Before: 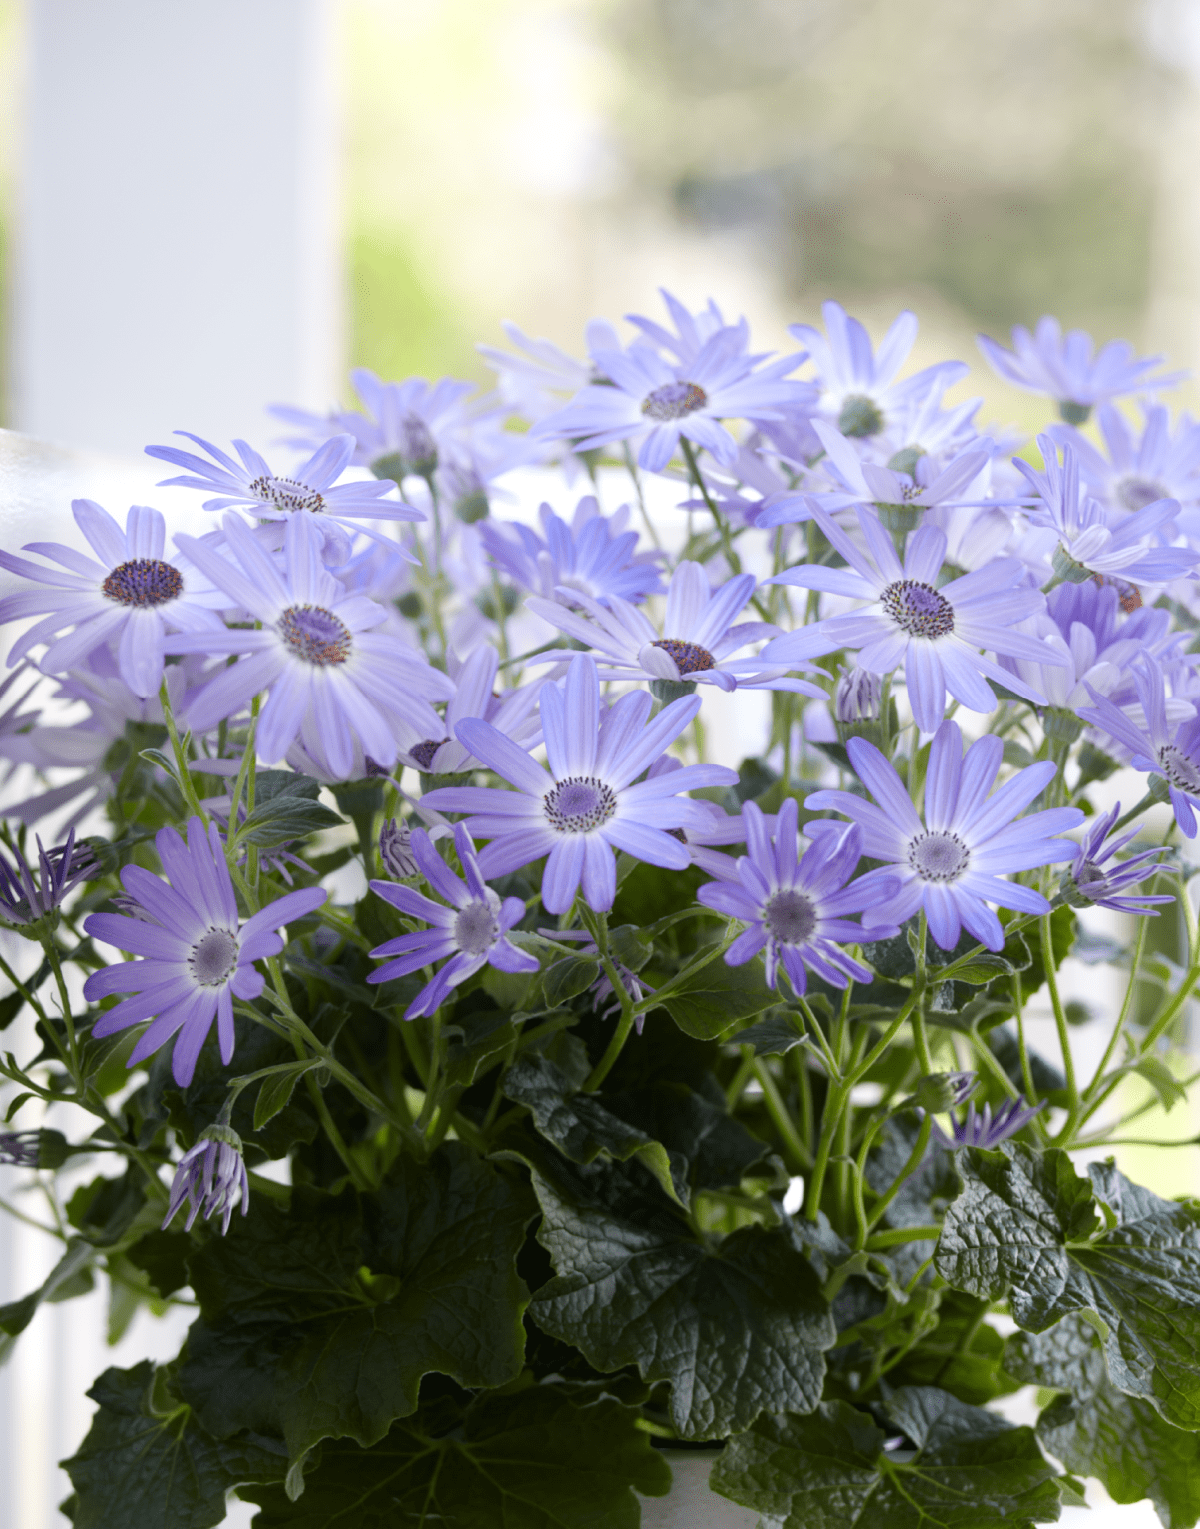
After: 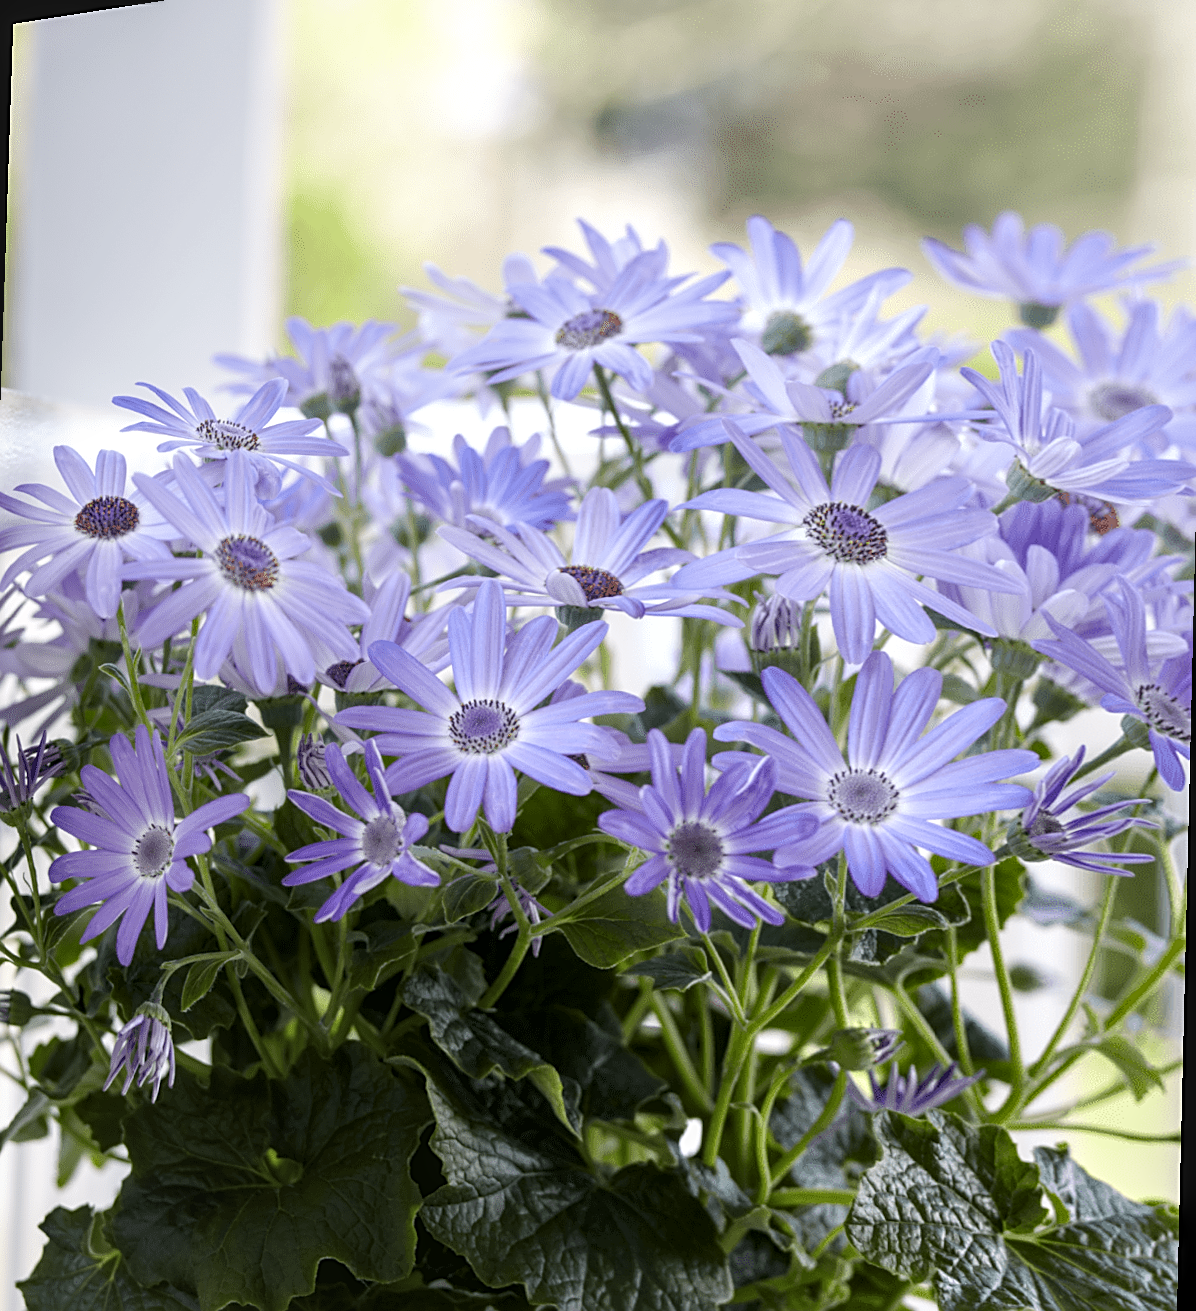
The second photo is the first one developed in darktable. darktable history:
rotate and perspective: rotation 1.69°, lens shift (vertical) -0.023, lens shift (horizontal) -0.291, crop left 0.025, crop right 0.988, crop top 0.092, crop bottom 0.842
local contrast: detail 130%
sharpen: on, module defaults
tone equalizer: on, module defaults
